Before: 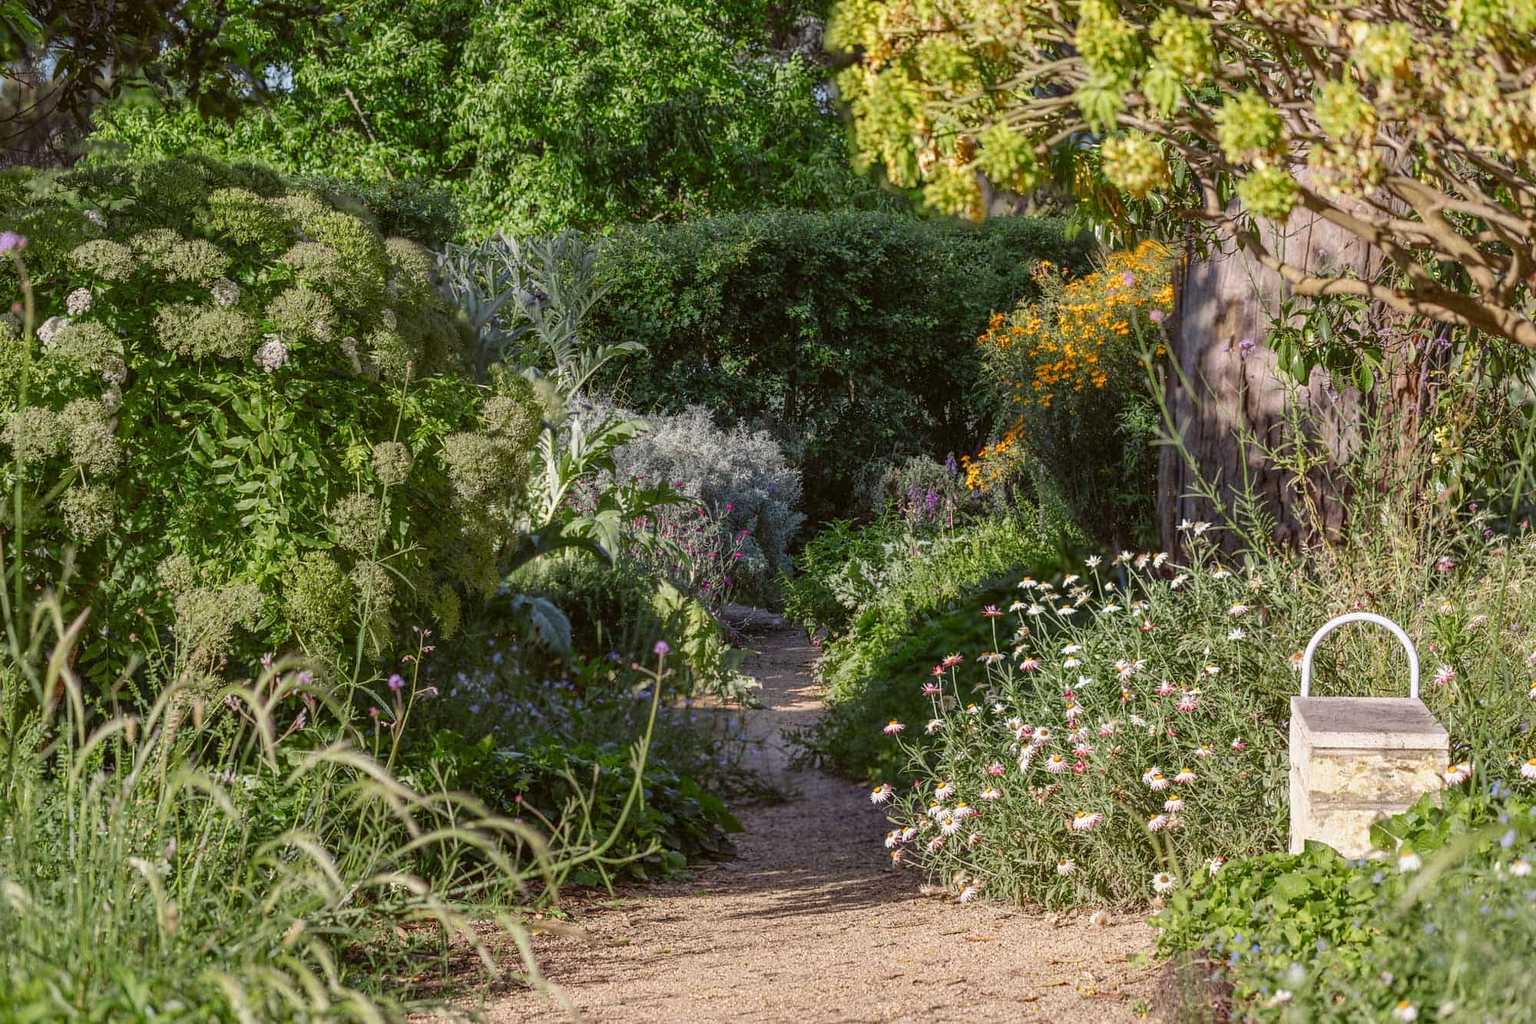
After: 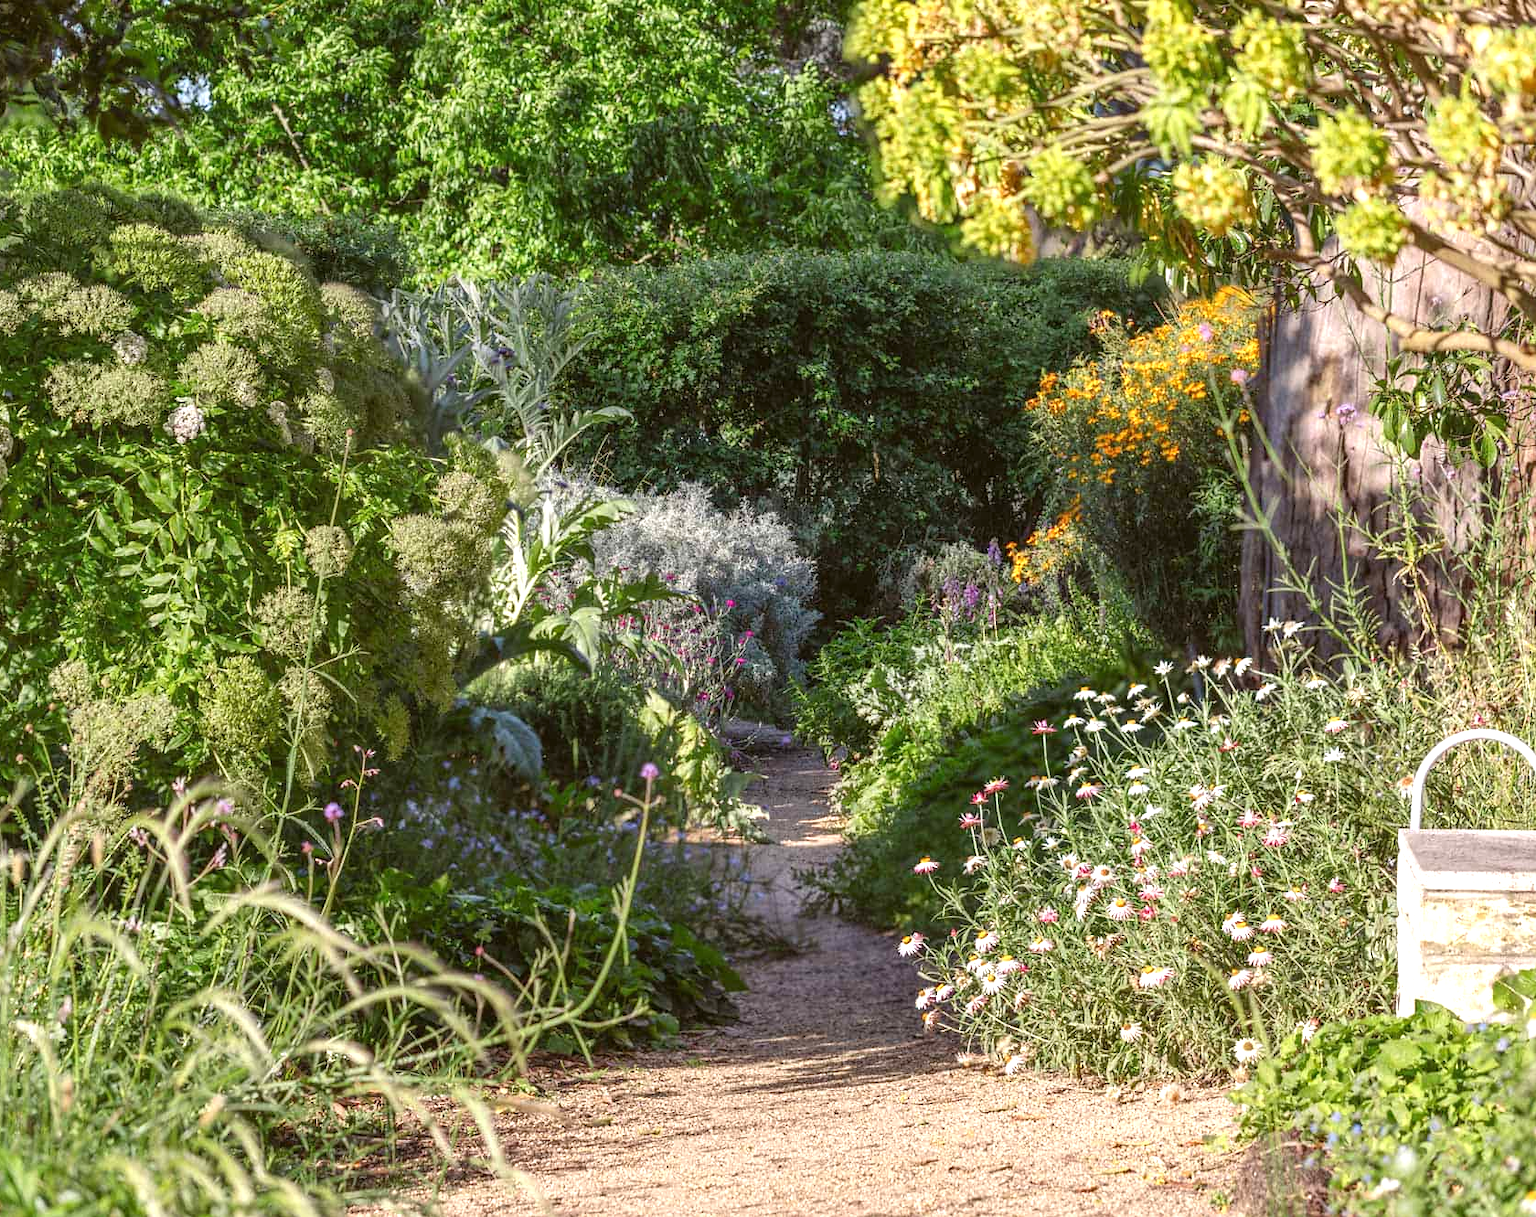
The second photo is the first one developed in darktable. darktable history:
exposure: black level correction 0, exposure 0.7 EV, compensate exposure bias true, compensate highlight preservation false
crop: left 7.598%, right 7.873%
